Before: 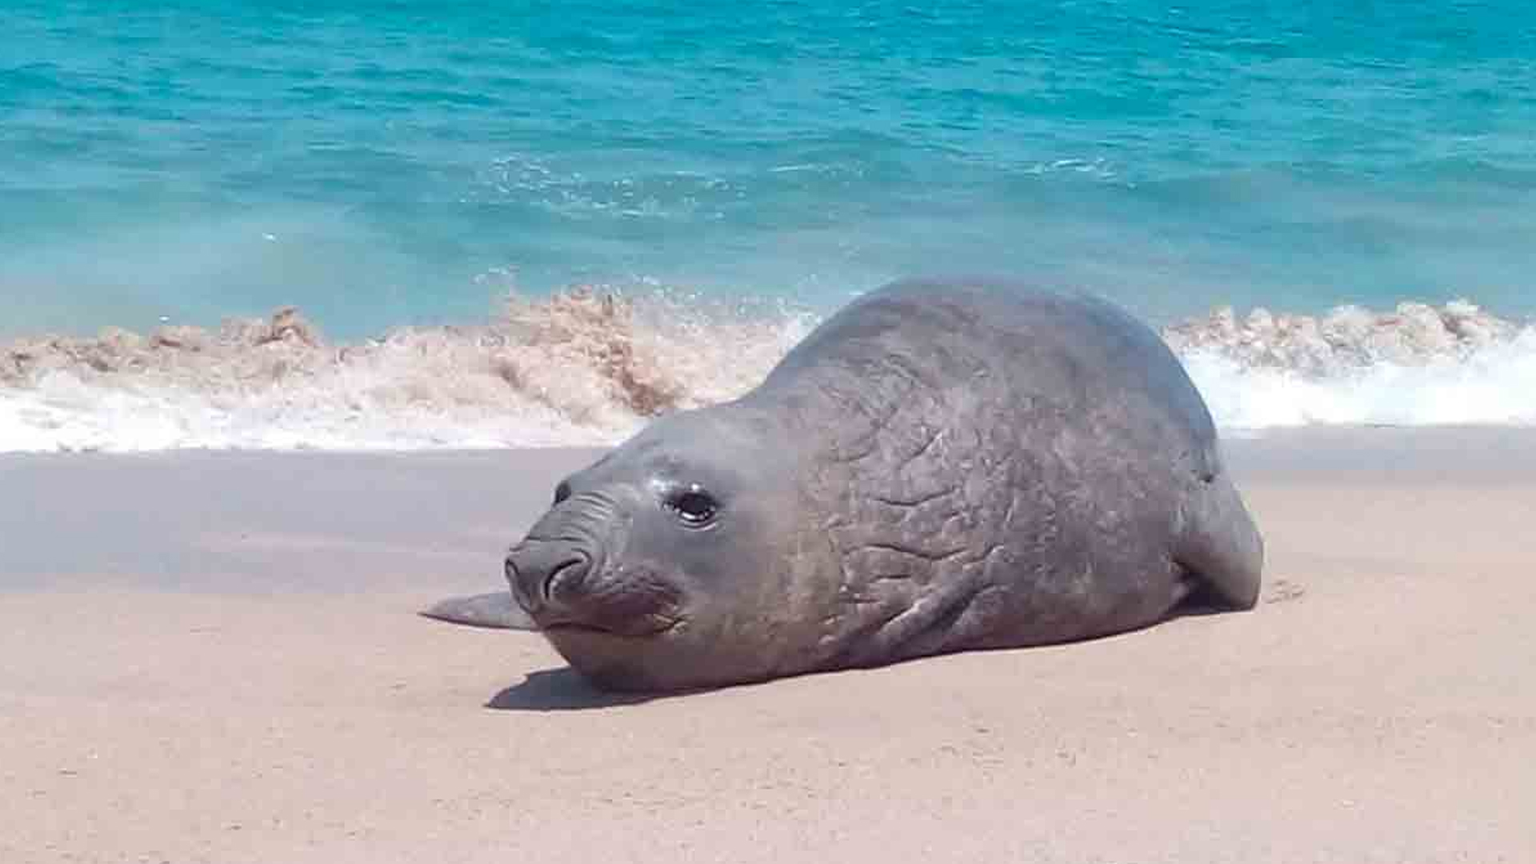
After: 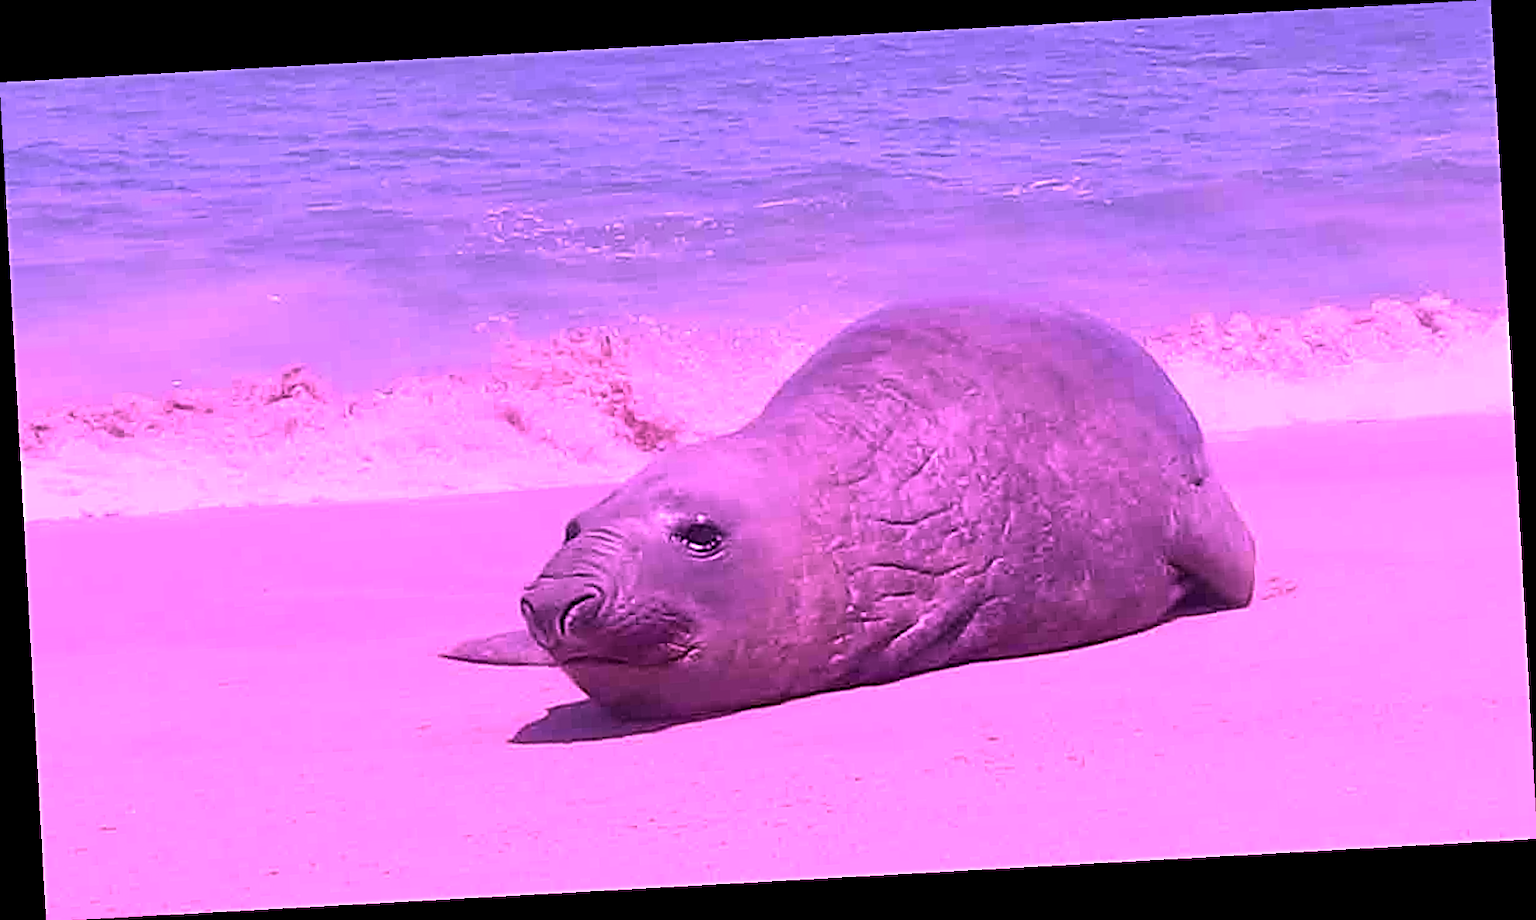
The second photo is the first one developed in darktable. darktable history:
rotate and perspective: rotation -3.18°, automatic cropping off
color calibration: illuminant custom, x 0.261, y 0.521, temperature 7054.11 K
sharpen: radius 2.817, amount 0.715
